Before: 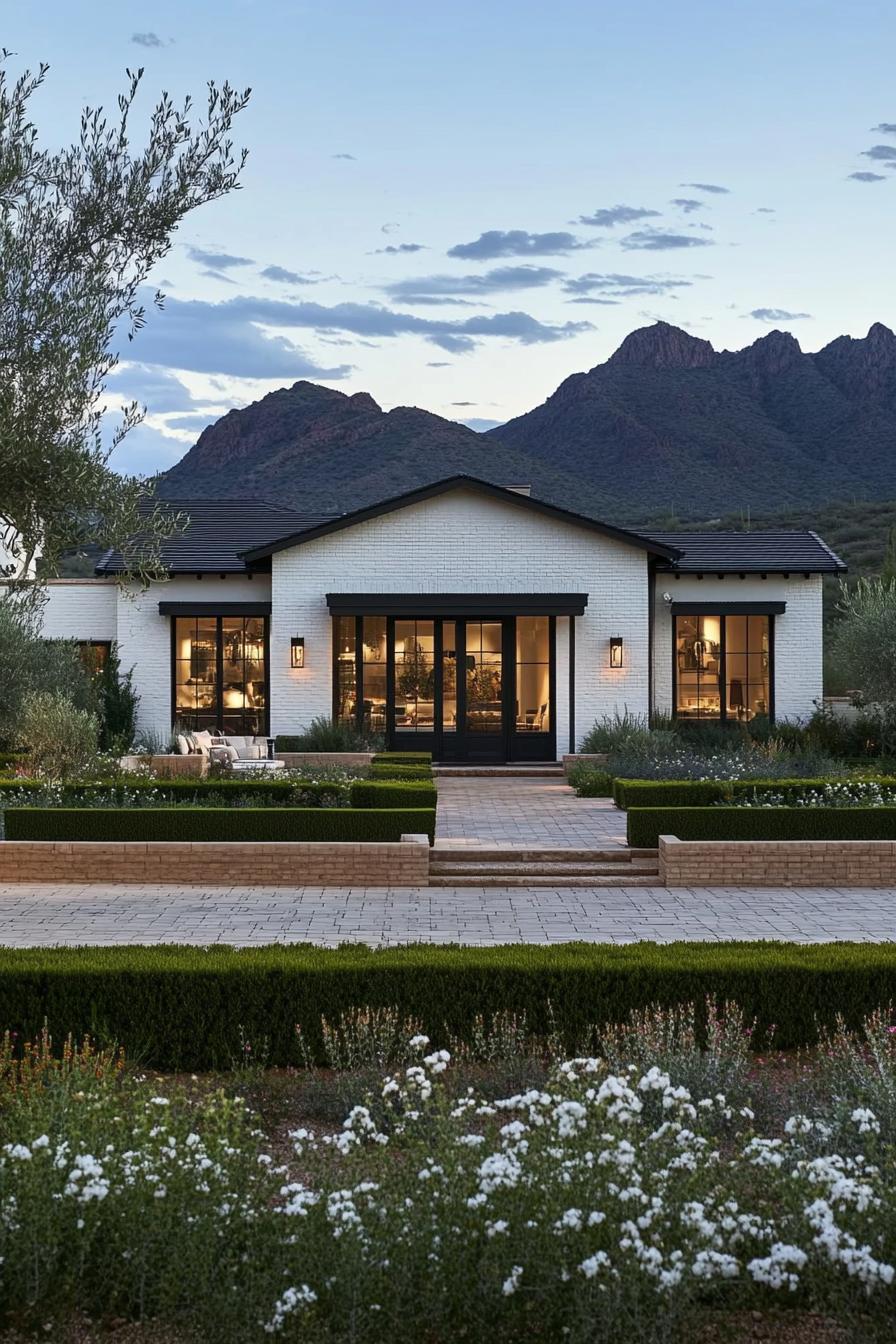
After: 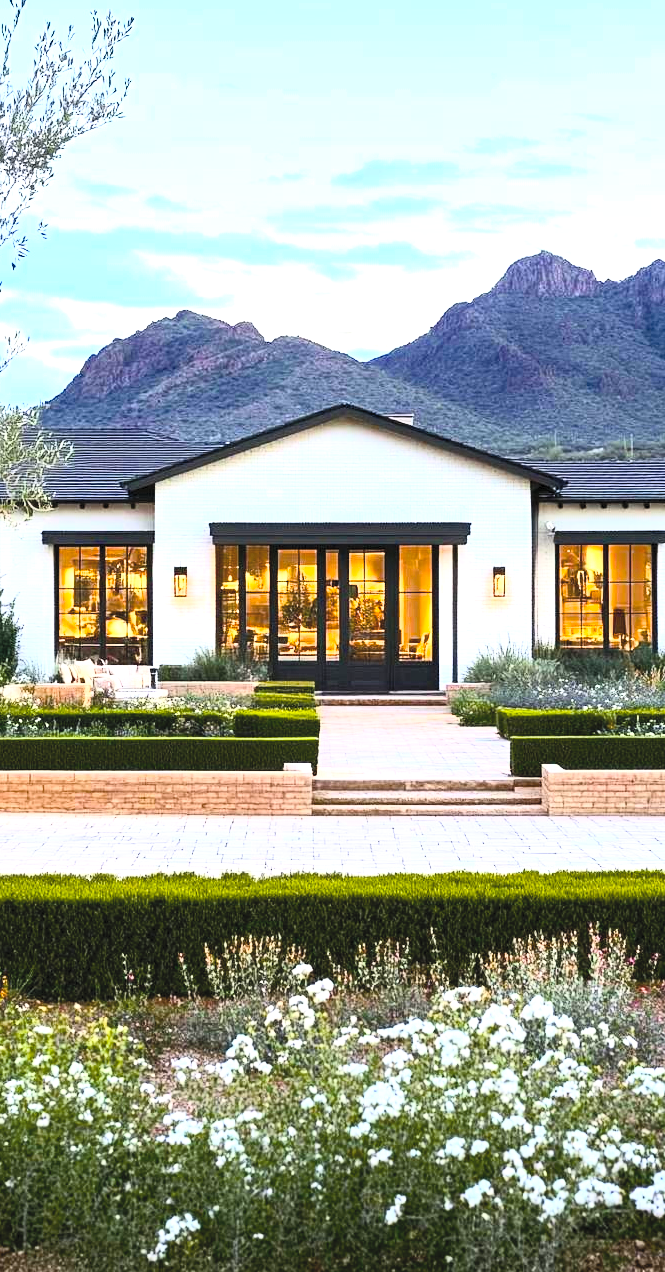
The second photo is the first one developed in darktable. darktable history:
crop and rotate: left 13.157%, top 5.302%, right 12.57%
exposure: exposure 0.913 EV, compensate highlight preservation false
contrast brightness saturation: contrast 0.394, brightness 0.536
tone equalizer: -8 EV -0.784 EV, -7 EV -0.678 EV, -6 EV -0.622 EV, -5 EV -0.363 EV, -3 EV 0.377 EV, -2 EV 0.6 EV, -1 EV 0.674 EV, +0 EV 0.772 EV
color balance rgb: highlights gain › chroma 0.232%, highlights gain › hue 330.46°, perceptual saturation grading › global saturation 31.16%, global vibrance 7.118%, saturation formula JzAzBz (2021)
